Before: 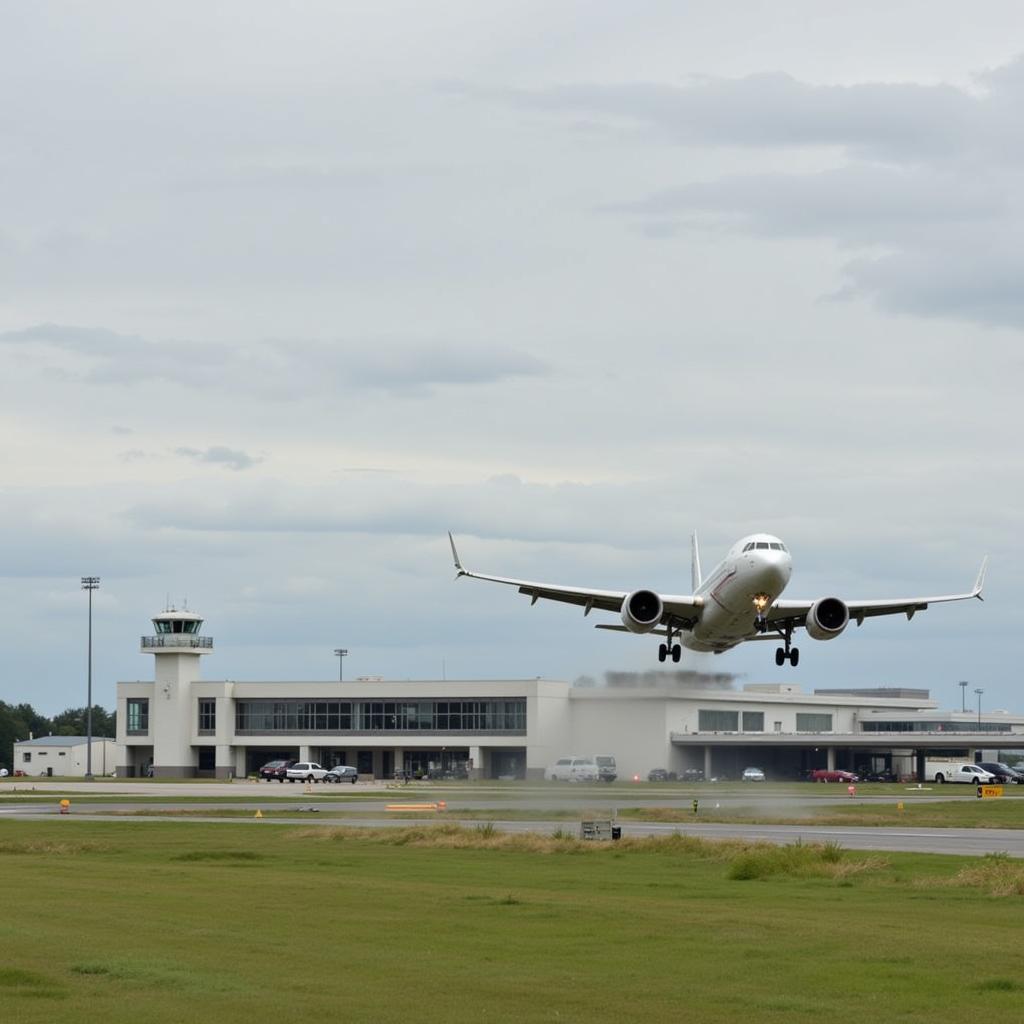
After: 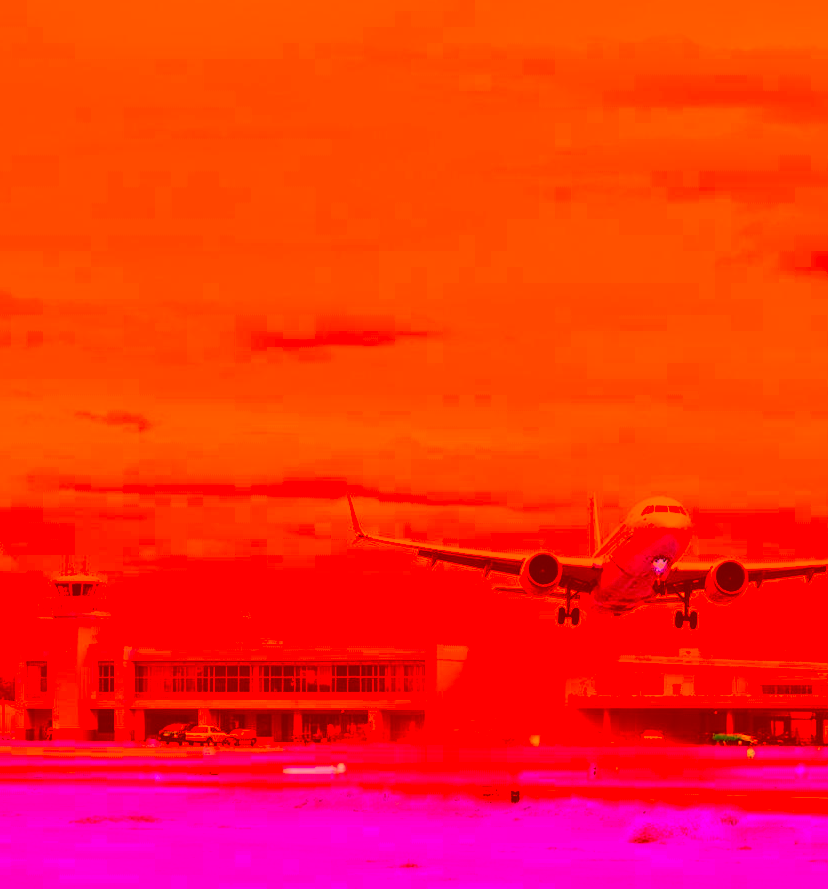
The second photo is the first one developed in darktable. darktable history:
base curve: curves: ch0 [(0, 0) (0.036, 0.037) (0.121, 0.228) (0.46, 0.76) (0.859, 0.983) (1, 1)], preserve colors none
crop: left 9.914%, top 3.657%, right 9.213%, bottom 9.499%
color correction: highlights a* -39.23, highlights b* -39.96, shadows a* -39.28, shadows b* -39.93, saturation -2.97
